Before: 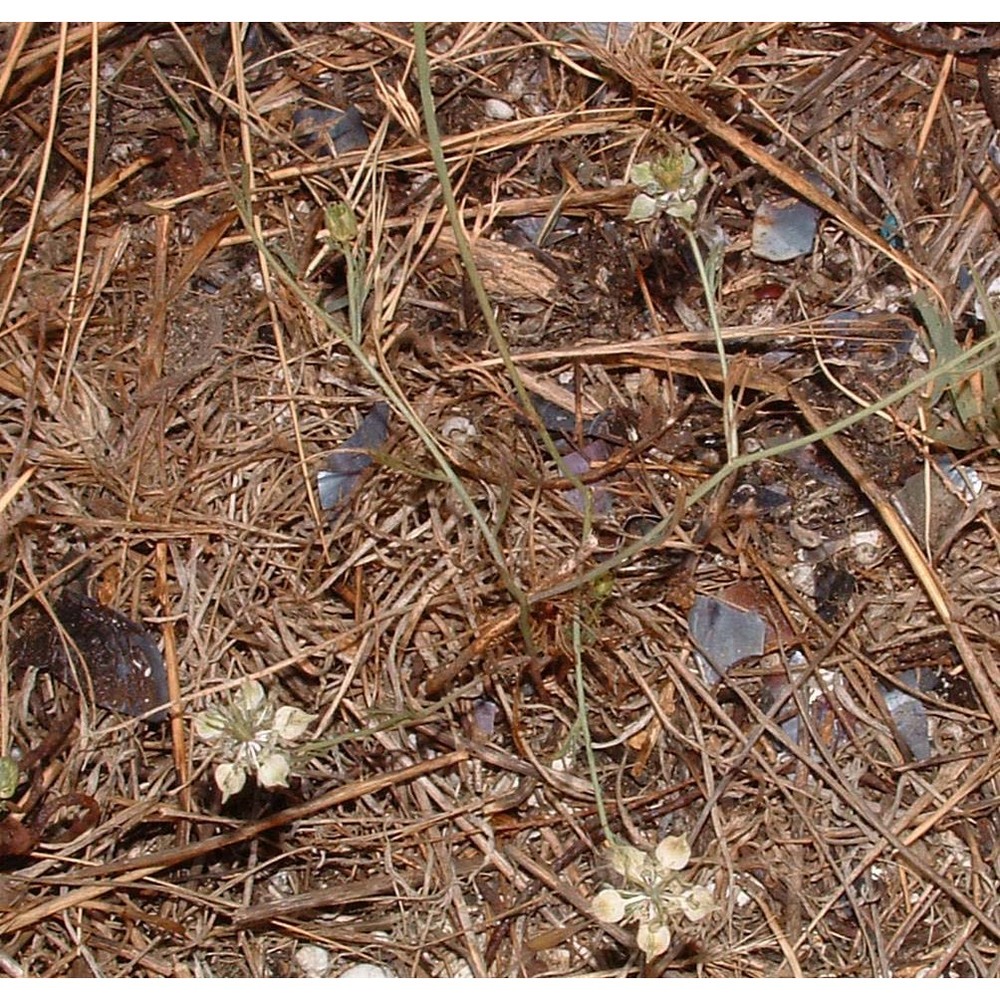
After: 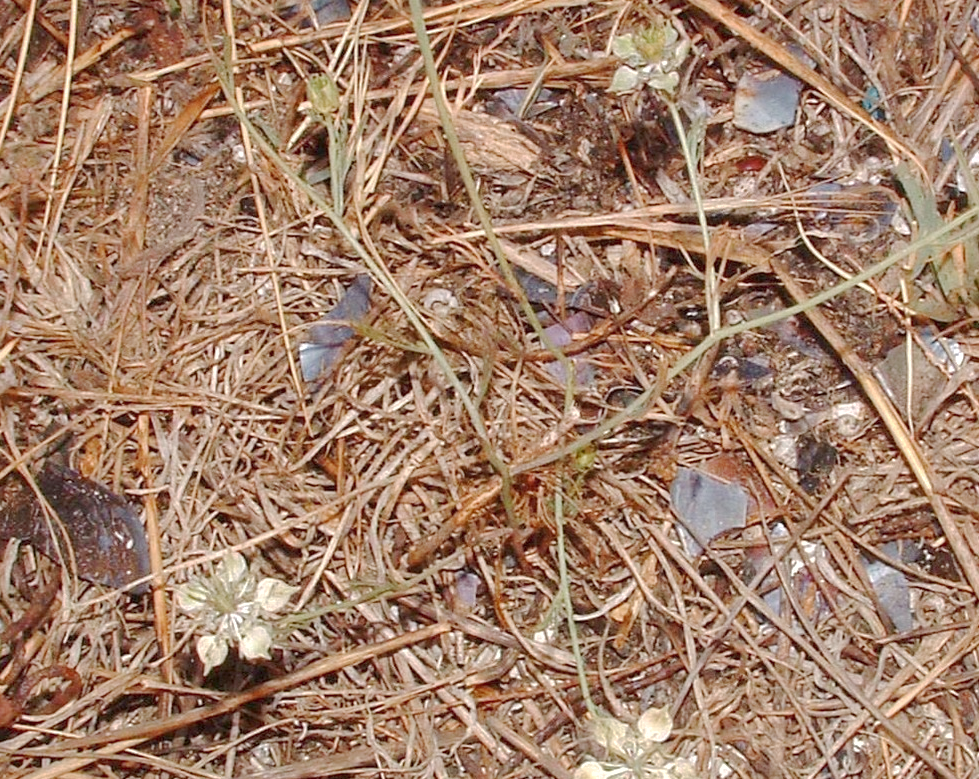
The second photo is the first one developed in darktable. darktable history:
base curve: curves: ch0 [(0, 0) (0.158, 0.273) (0.879, 0.895) (1, 1)], preserve colors none
crop and rotate: left 1.814%, top 12.818%, right 0.25%, bottom 9.225%
shadows and highlights: on, module defaults
exposure: exposure 0.29 EV, compensate highlight preservation false
